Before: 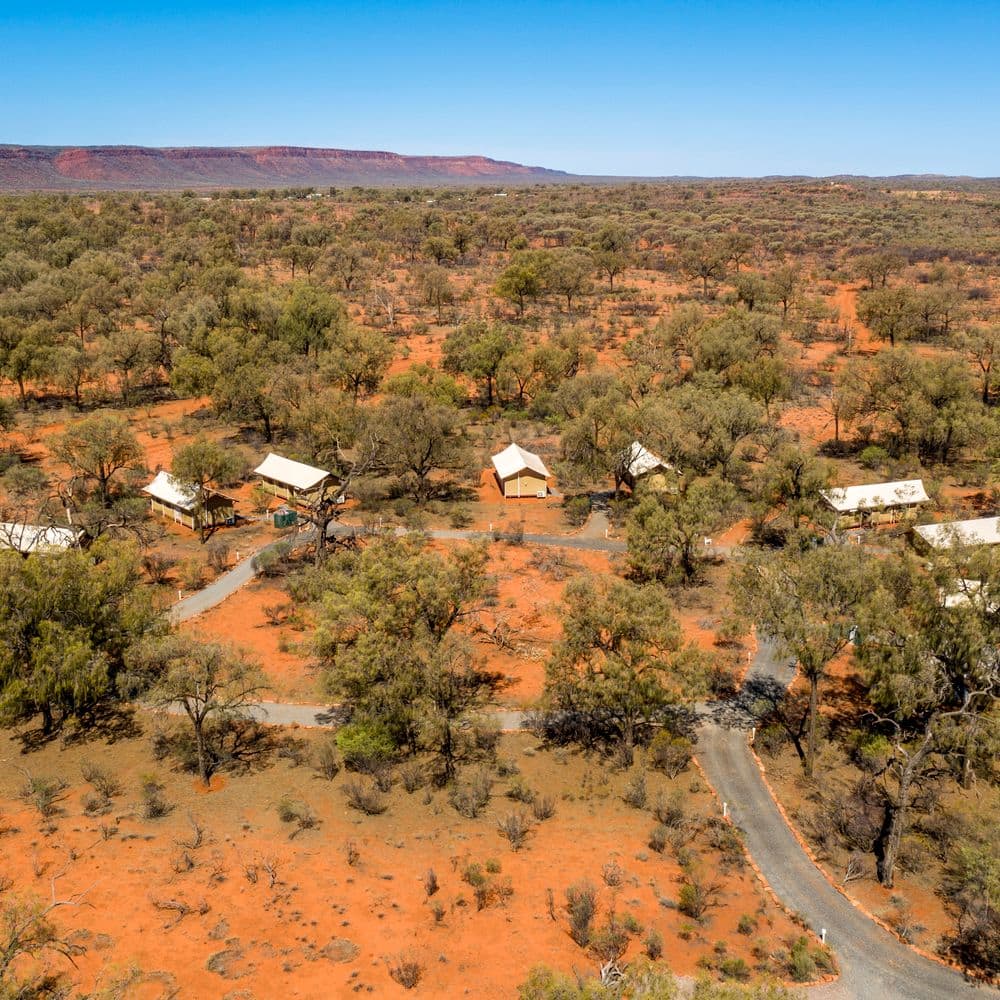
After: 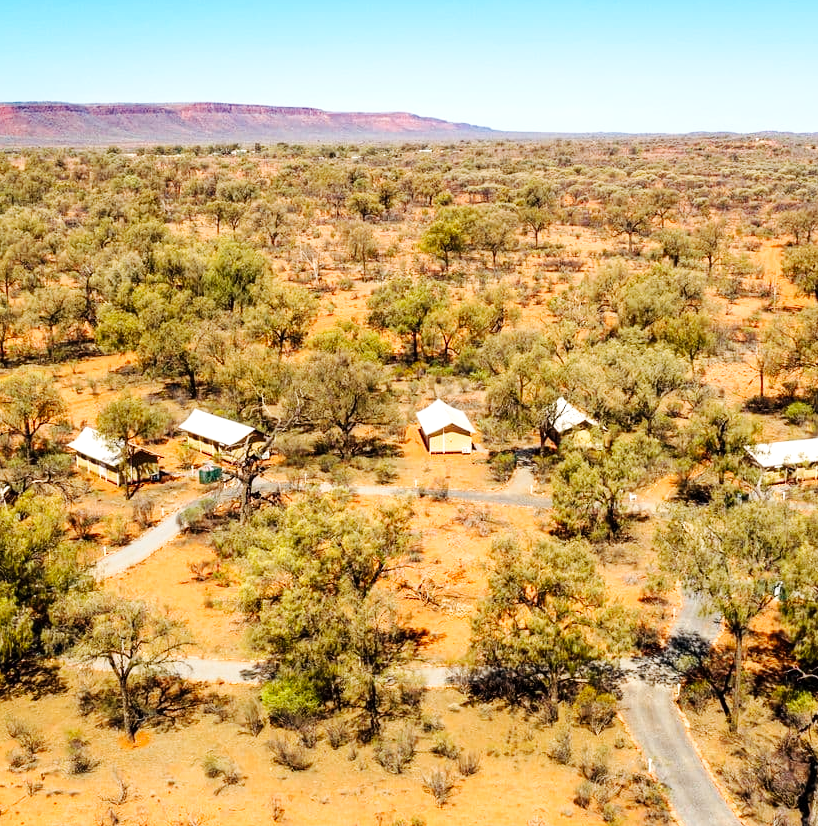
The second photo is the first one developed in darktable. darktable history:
crop and rotate: left 7.57%, top 4.447%, right 10.618%, bottom 12.911%
exposure: black level correction 0.001, exposure 0.498 EV, compensate exposure bias true, compensate highlight preservation false
base curve: curves: ch0 [(0, 0) (0.032, 0.025) (0.121, 0.166) (0.206, 0.329) (0.605, 0.79) (1, 1)], preserve colors none
